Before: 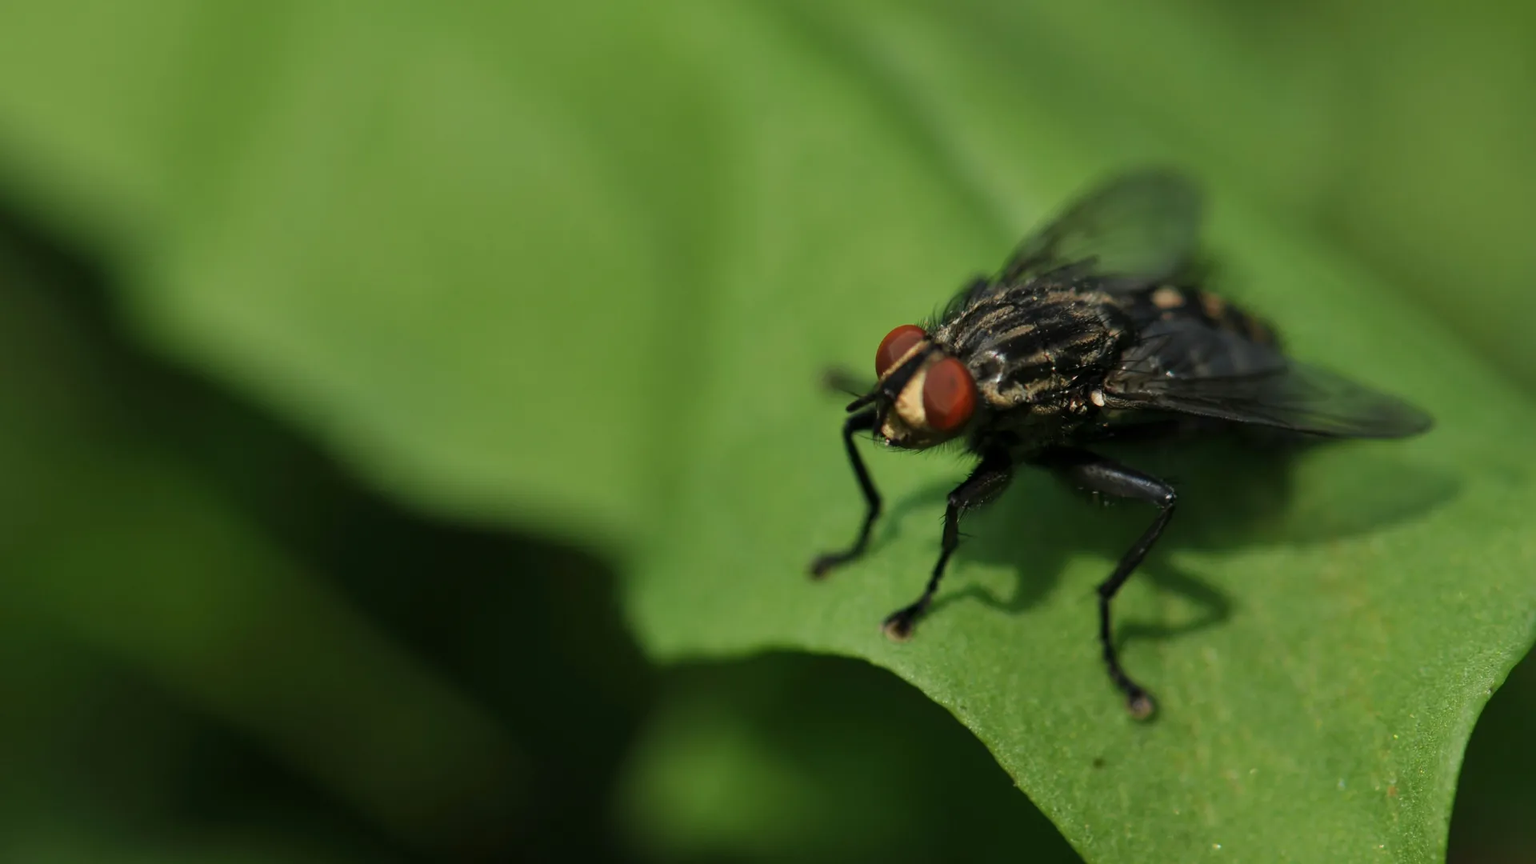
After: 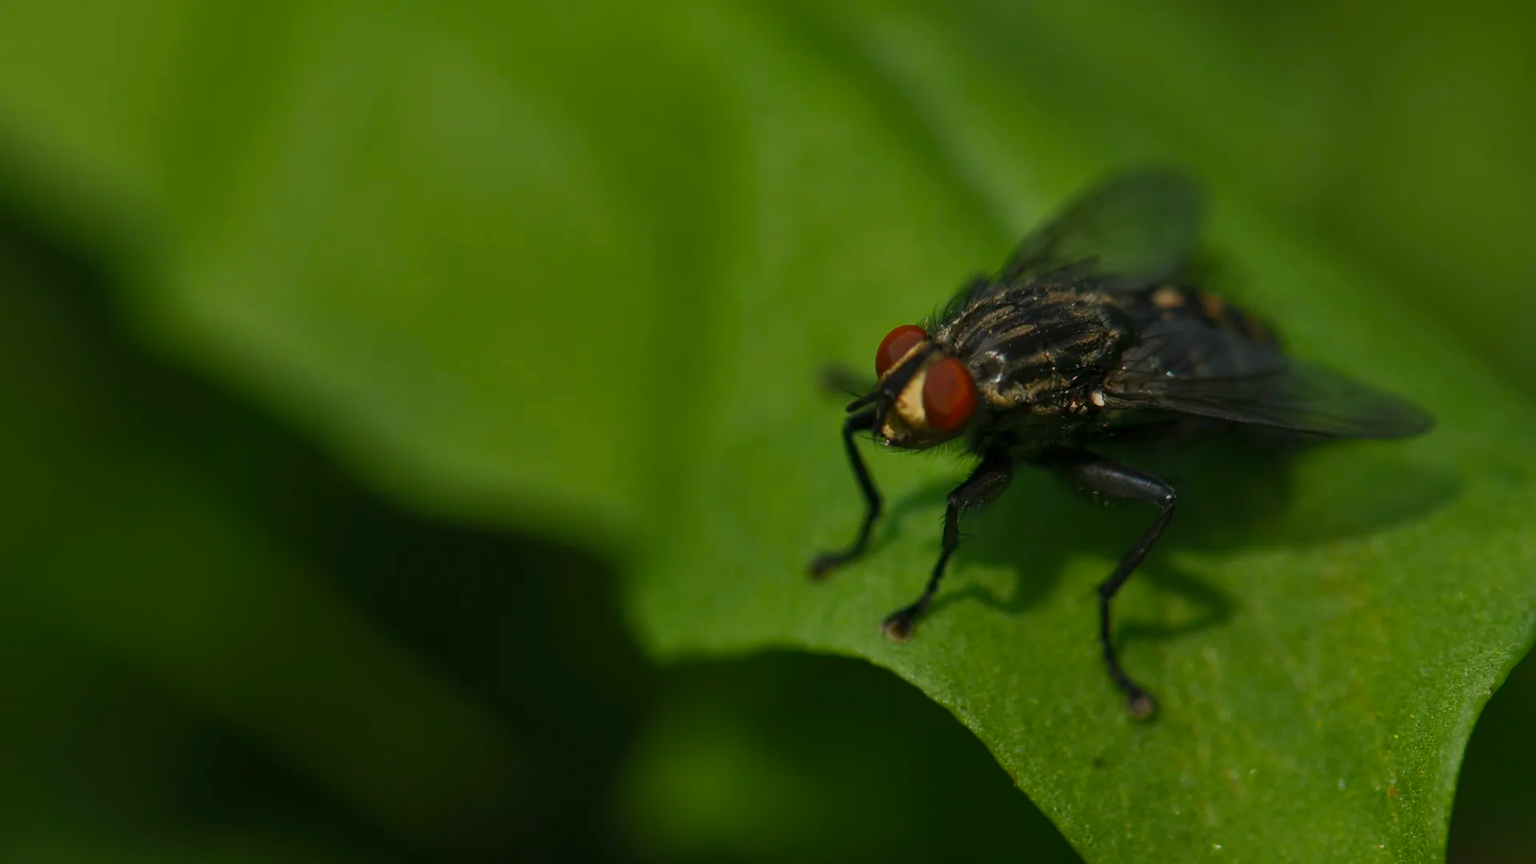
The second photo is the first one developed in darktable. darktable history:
color balance rgb: shadows lift › chroma 0.862%, shadows lift › hue 111.79°, perceptual saturation grading › global saturation 30.523%, perceptual brilliance grading › highlights 3.868%, perceptual brilliance grading › mid-tones -17.423%, perceptual brilliance grading › shadows -40.969%, contrast -29.773%
